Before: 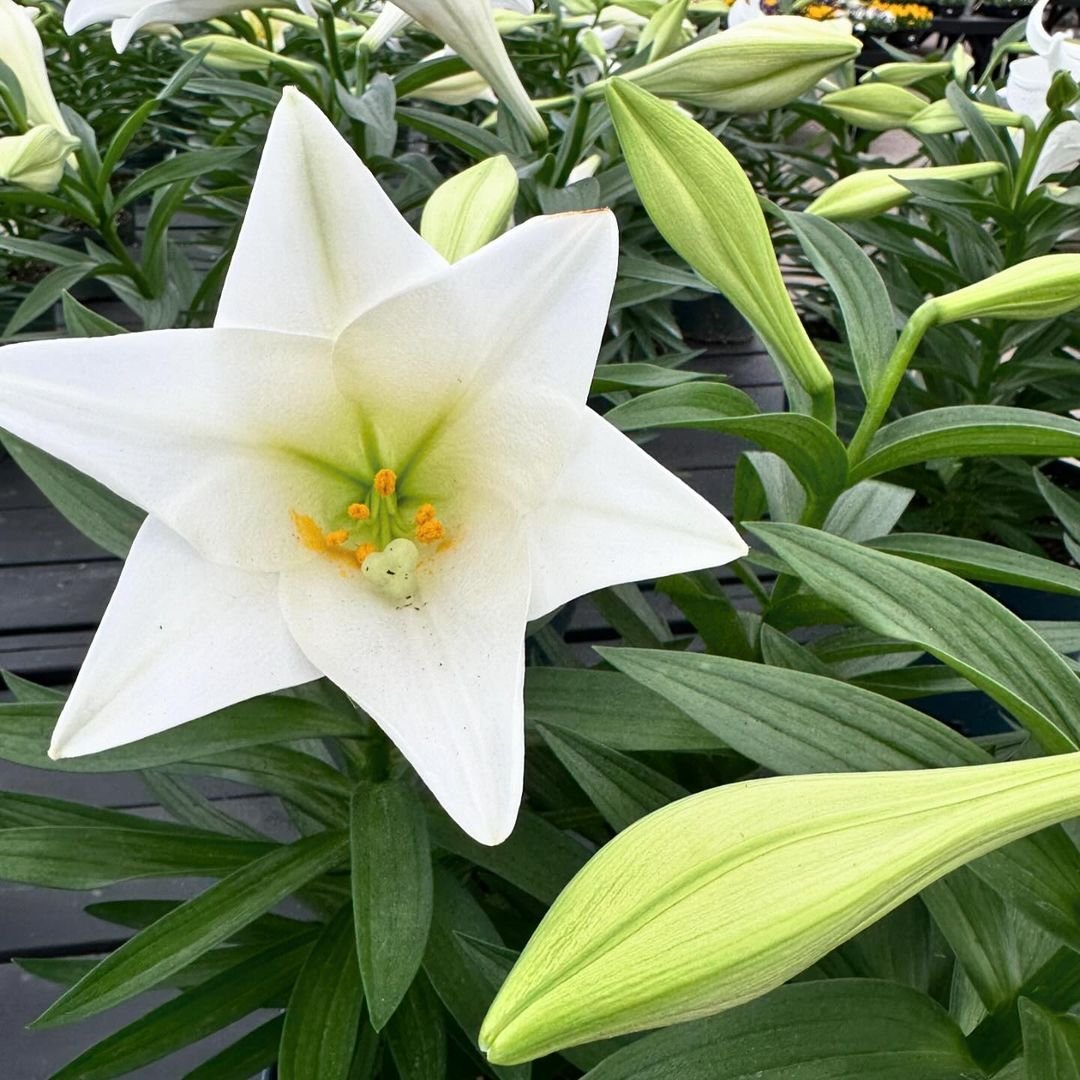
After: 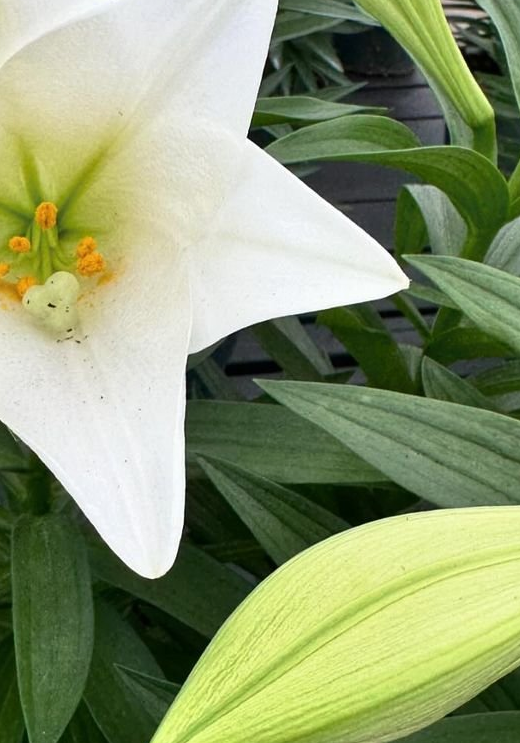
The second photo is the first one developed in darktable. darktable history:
base curve: curves: ch0 [(0, 0) (0.303, 0.277) (1, 1)]
crop: left 31.405%, top 24.752%, right 20.385%, bottom 6.43%
